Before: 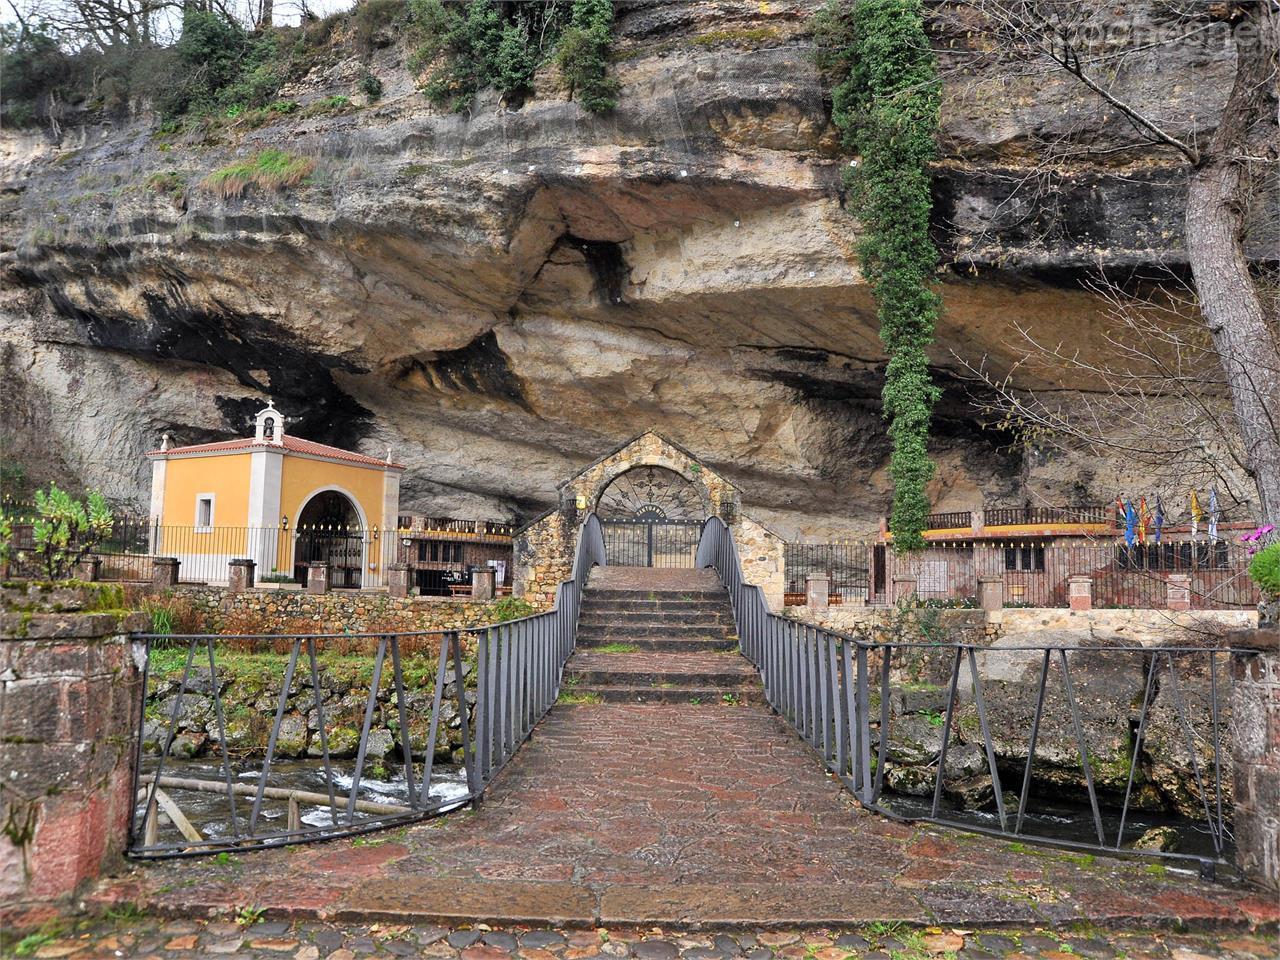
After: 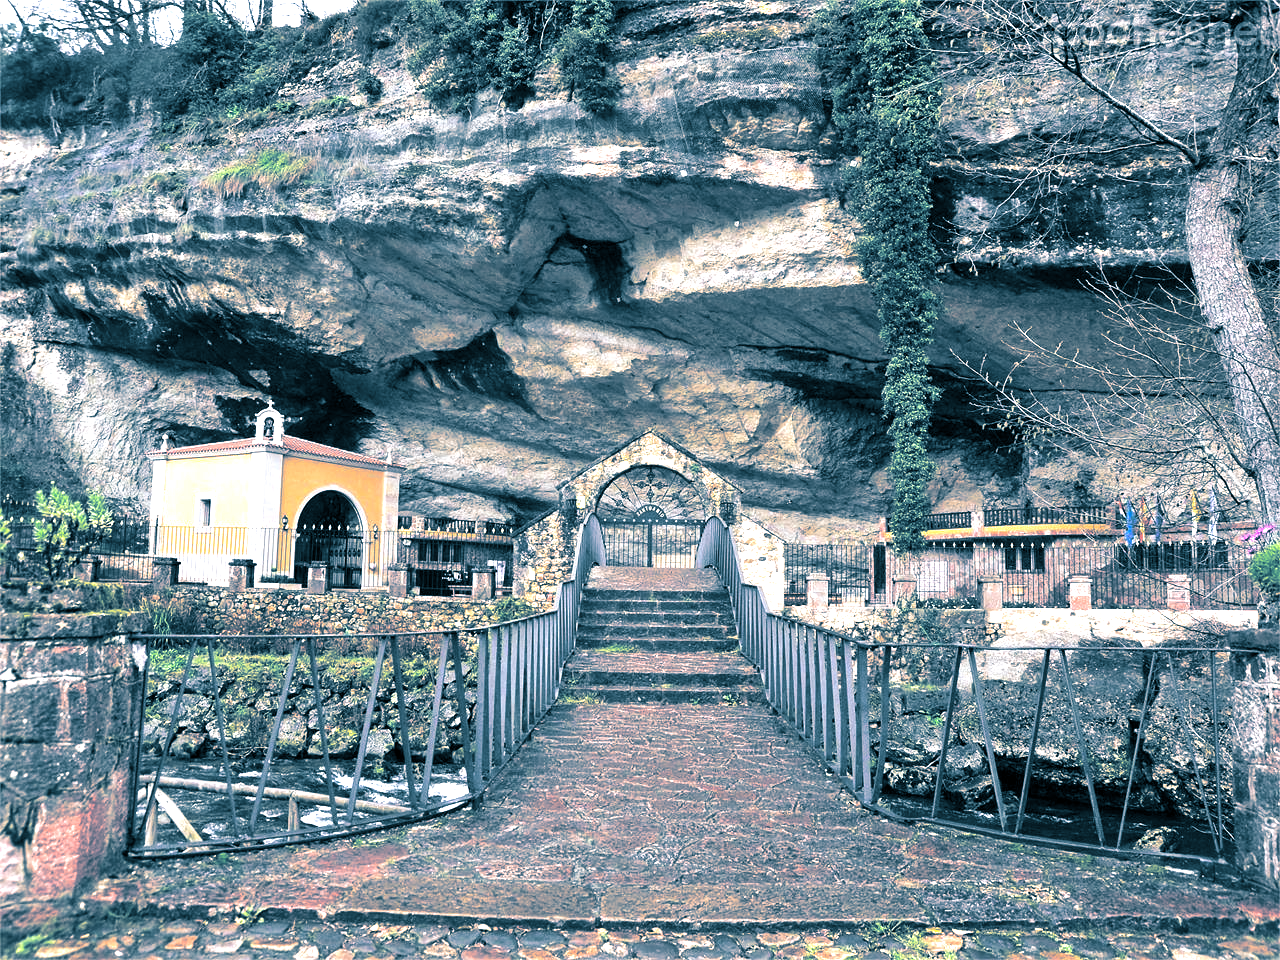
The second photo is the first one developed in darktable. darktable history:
contrast brightness saturation: brightness -0.09
exposure: exposure 1 EV, compensate highlight preservation false
color correction: highlights a* -0.137, highlights b* -5.91, shadows a* -0.137, shadows b* -0.137
split-toning: shadows › hue 212.4°, balance -70
